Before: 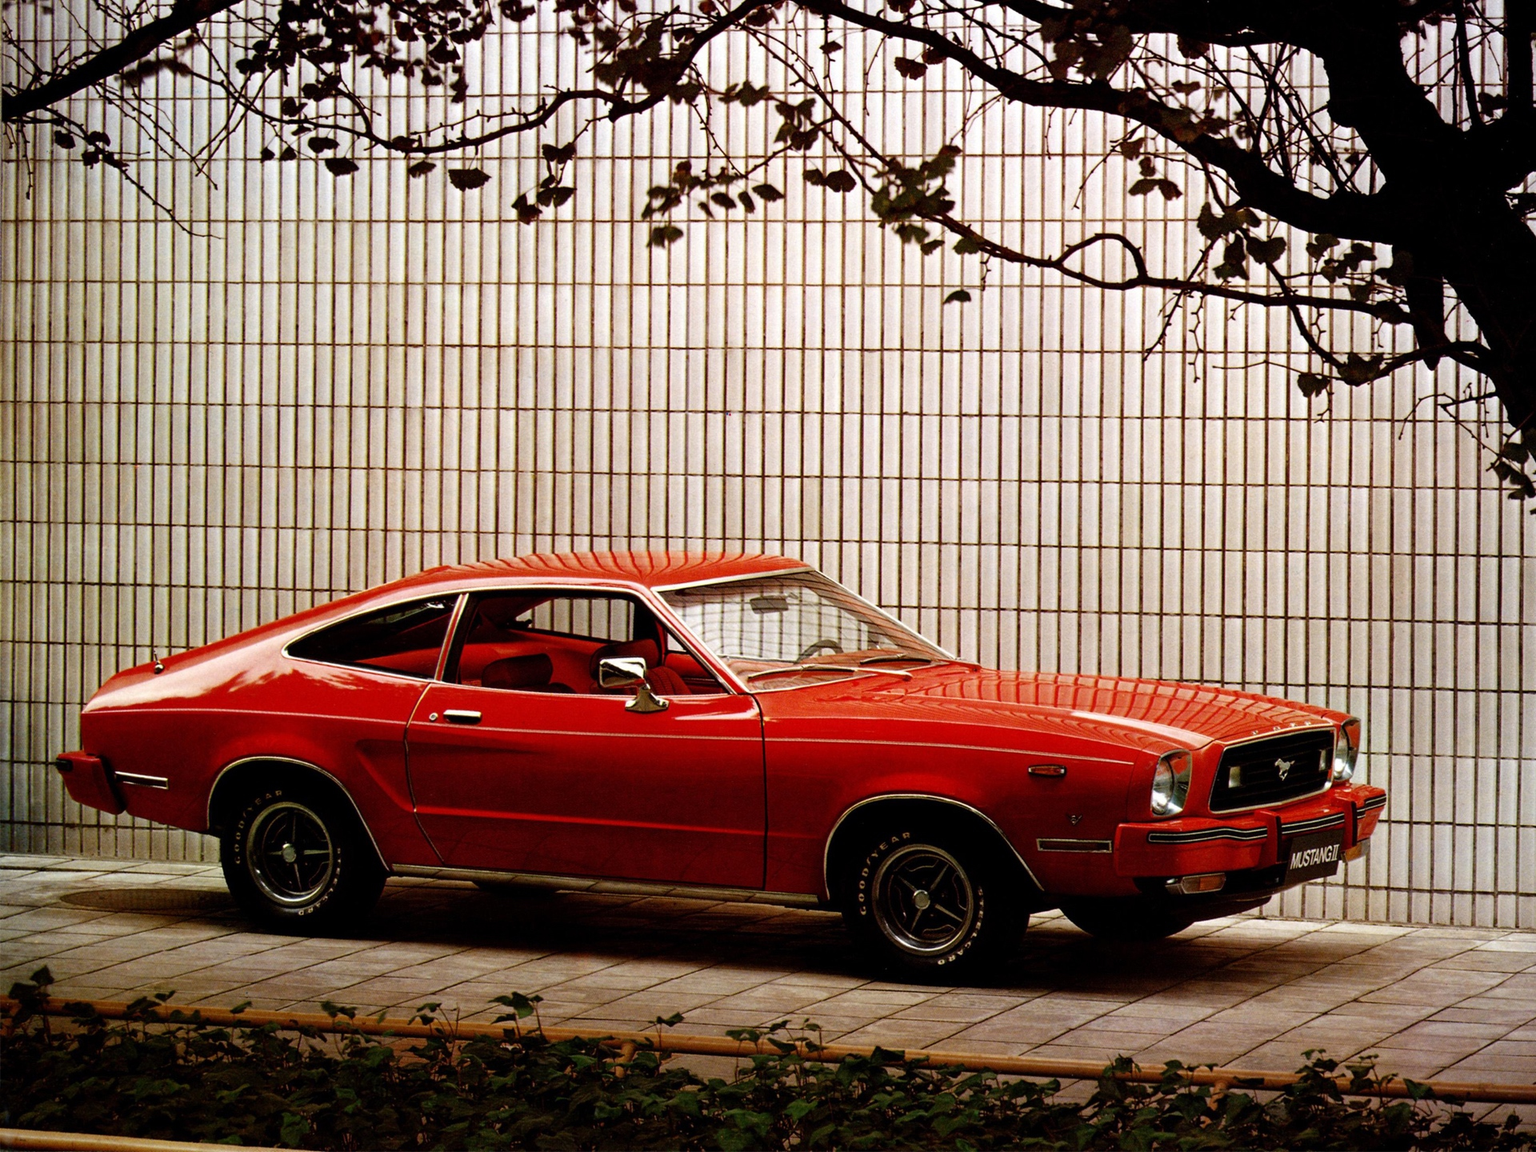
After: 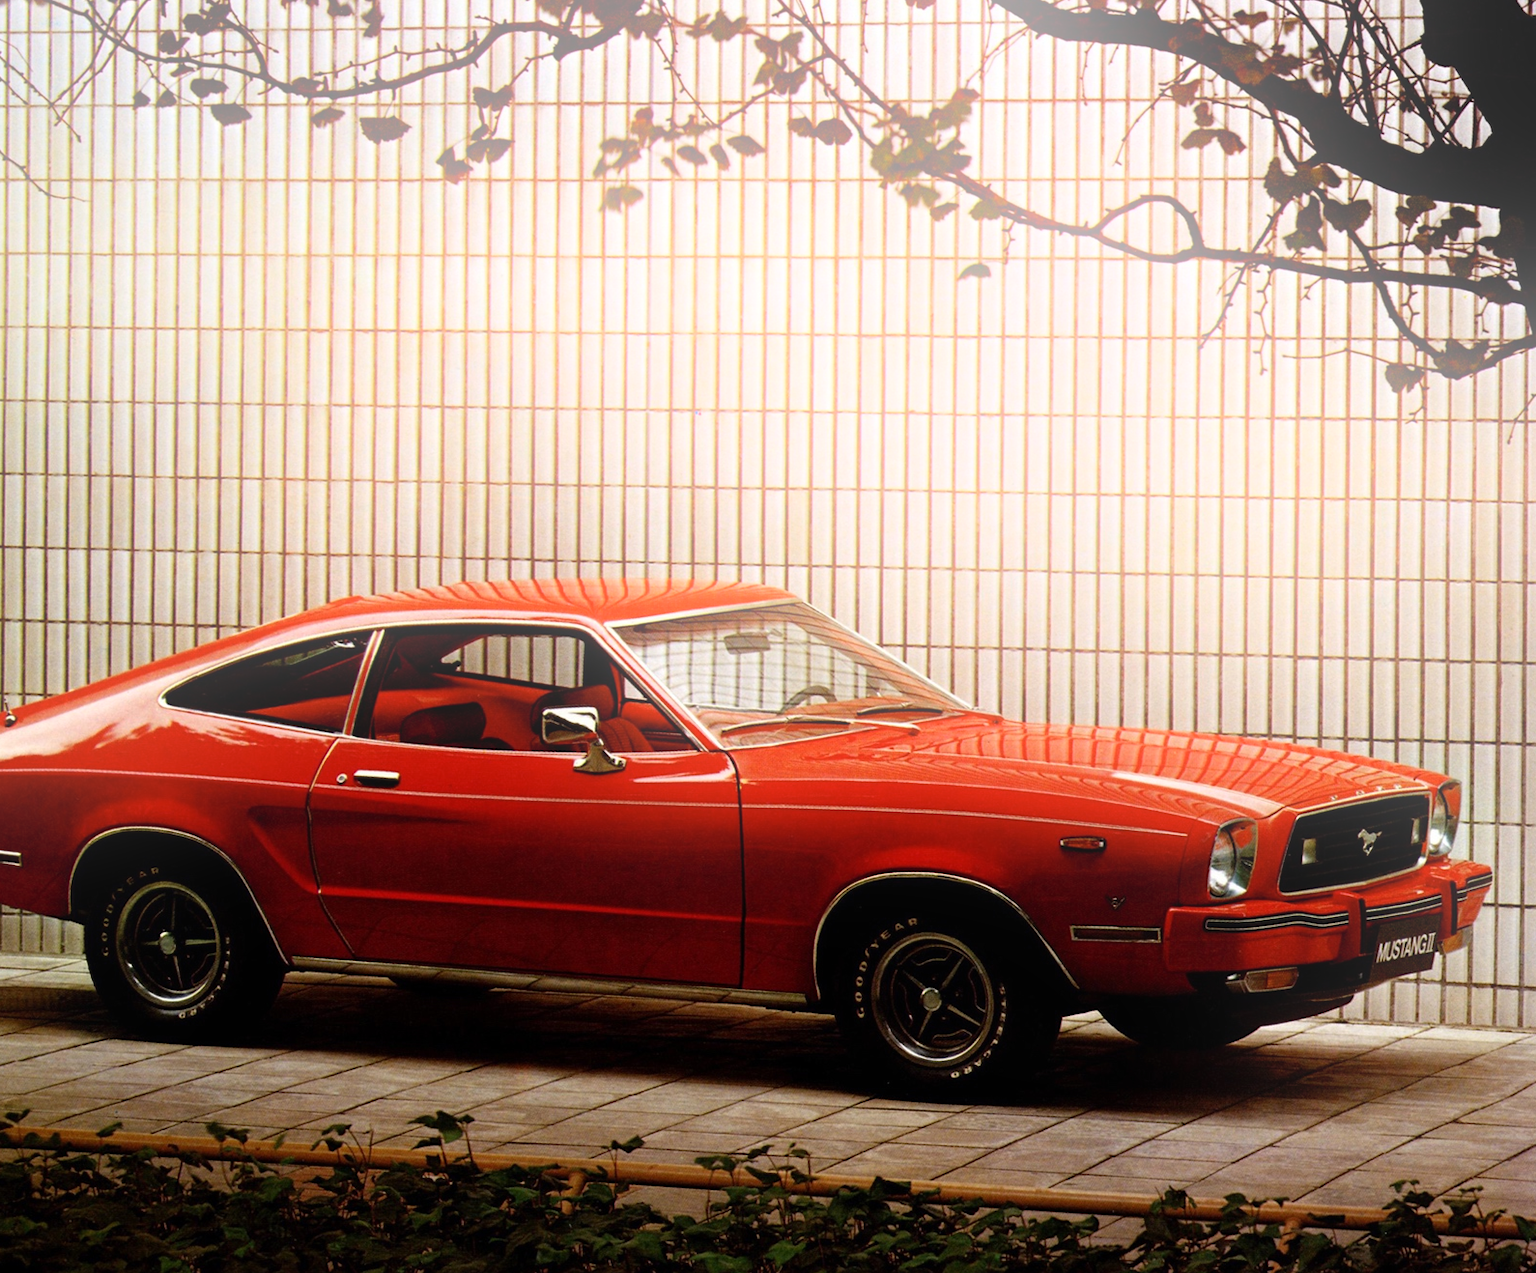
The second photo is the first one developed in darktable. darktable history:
crop: left 9.807%, top 6.259%, right 7.334%, bottom 2.177%
bloom: on, module defaults
